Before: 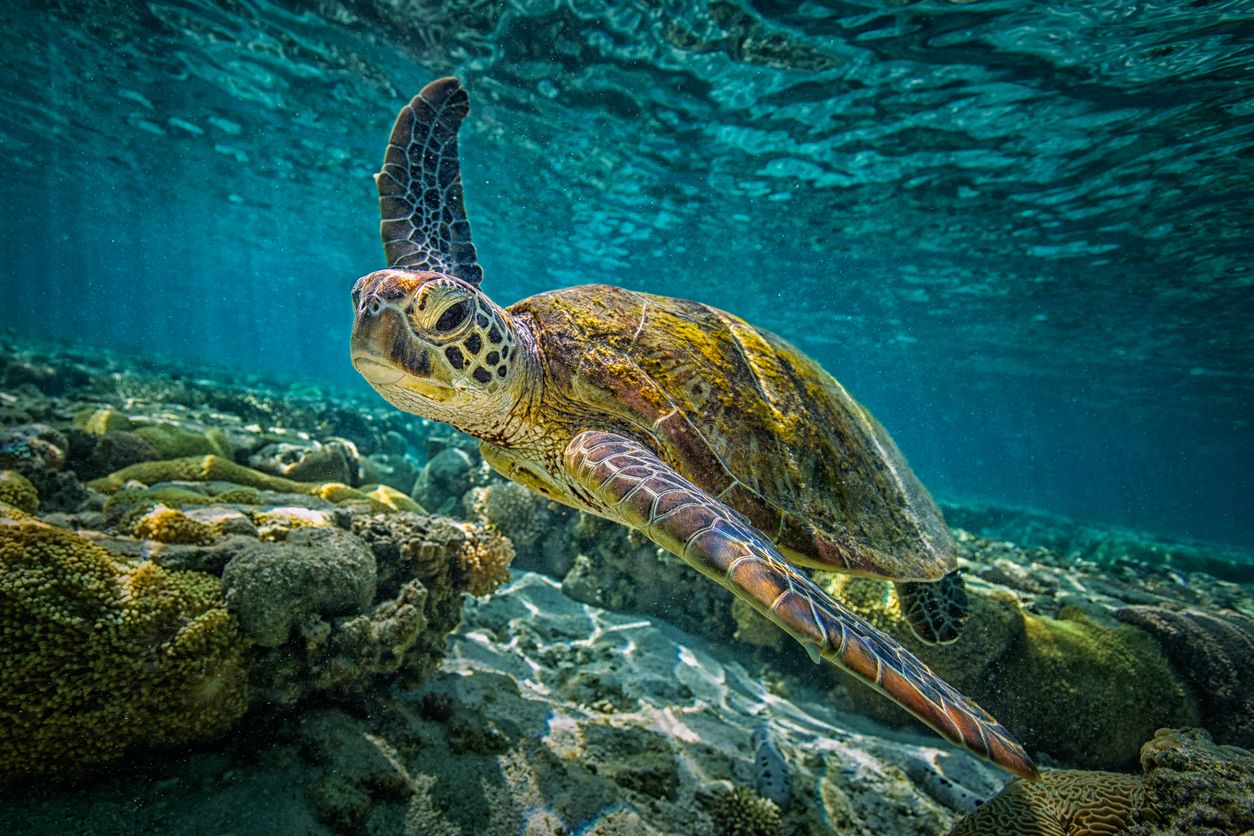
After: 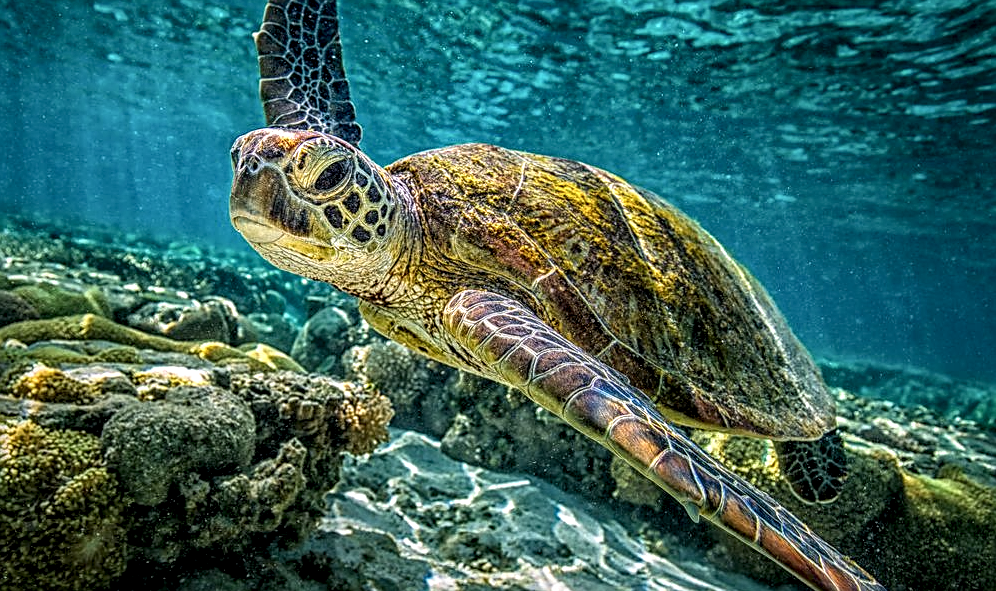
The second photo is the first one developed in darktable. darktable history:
local contrast: detail 160%
sharpen: on, module defaults
crop: left 9.712%, top 16.928%, right 10.845%, bottom 12.332%
